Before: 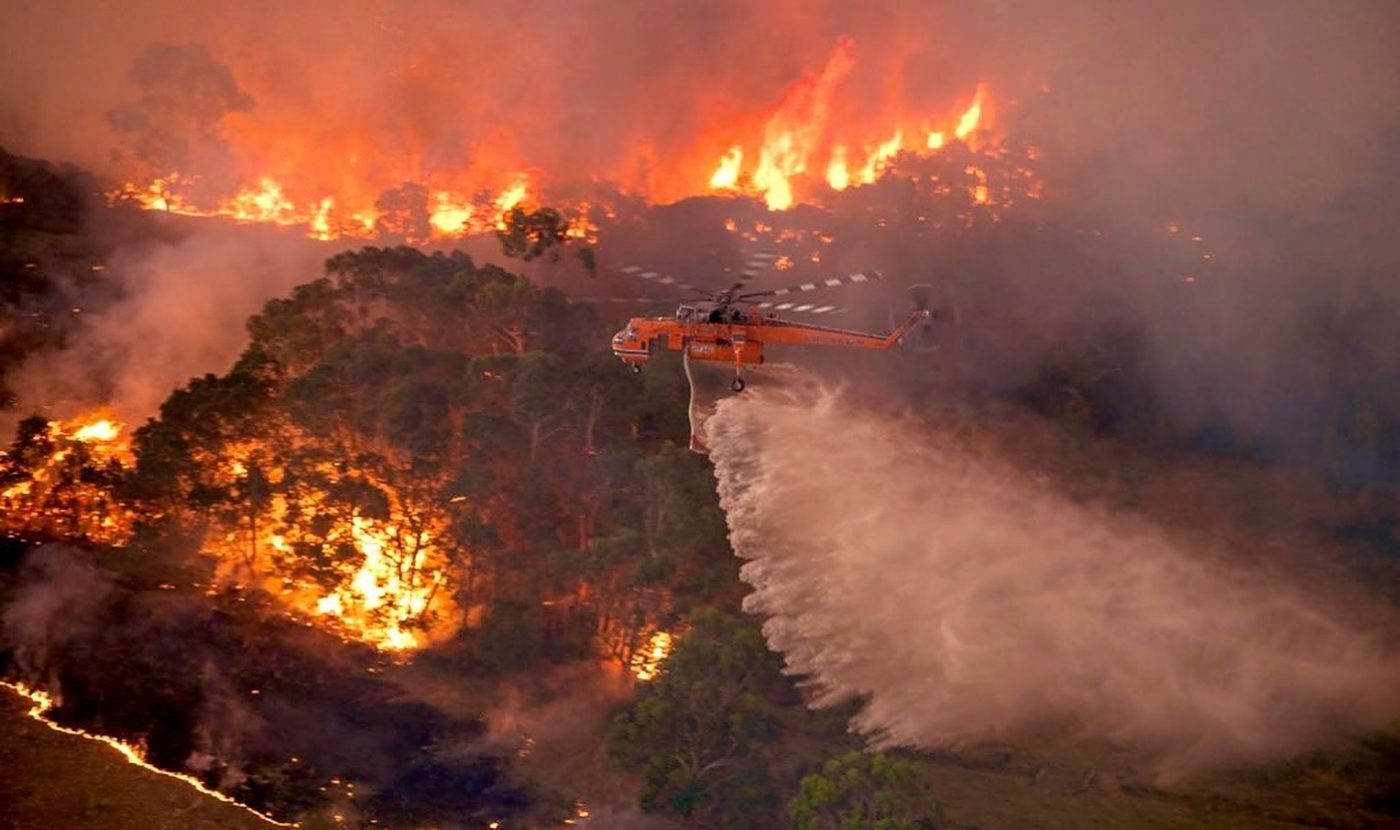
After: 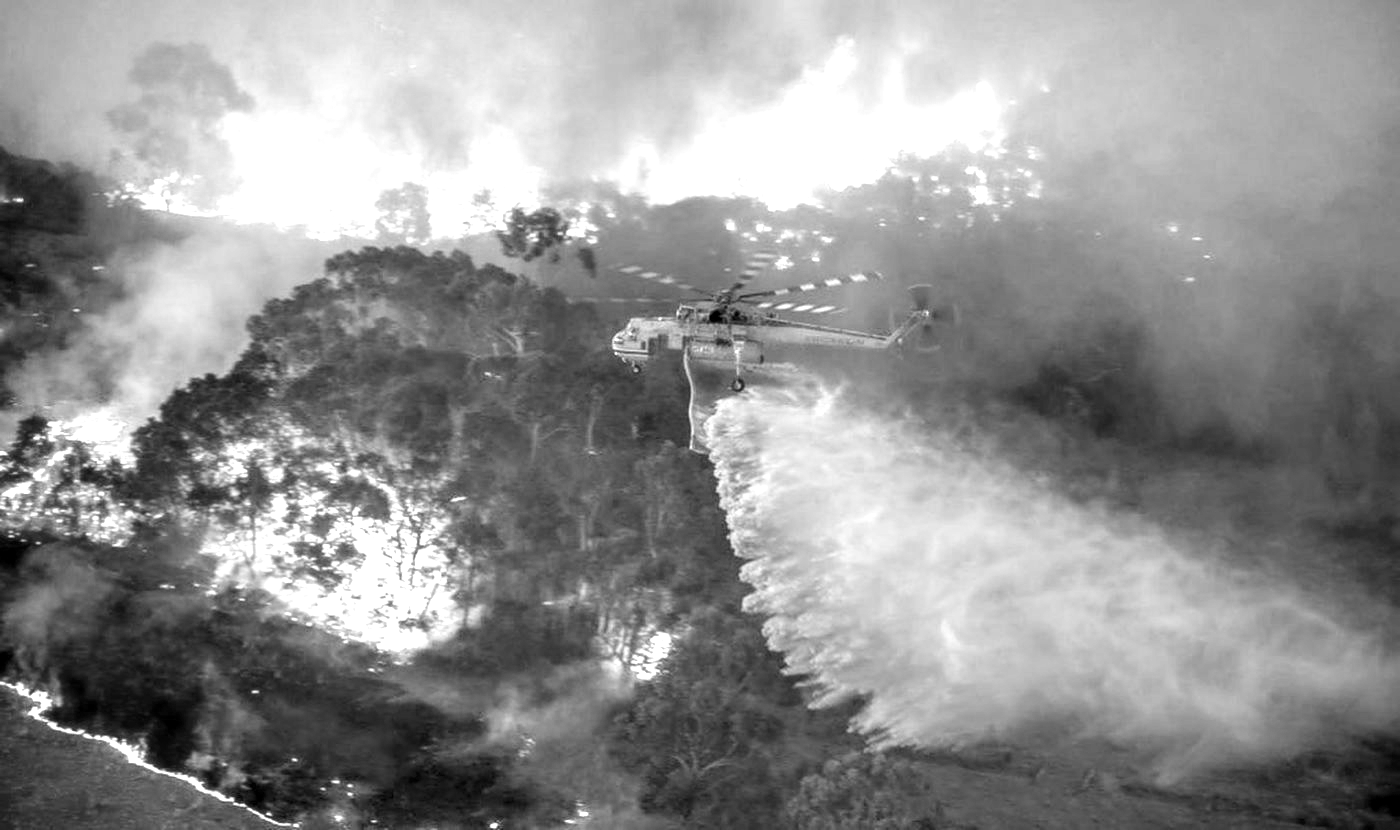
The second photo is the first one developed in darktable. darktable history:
local contrast: on, module defaults
color calibration: output gray [0.714, 0.278, 0, 0], illuminant same as pipeline (D50), adaptation none (bypass)
contrast brightness saturation: contrast 0.1, saturation -0.36
exposure: black level correction 0, exposure 1 EV, compensate exposure bias true, compensate highlight preservation false
